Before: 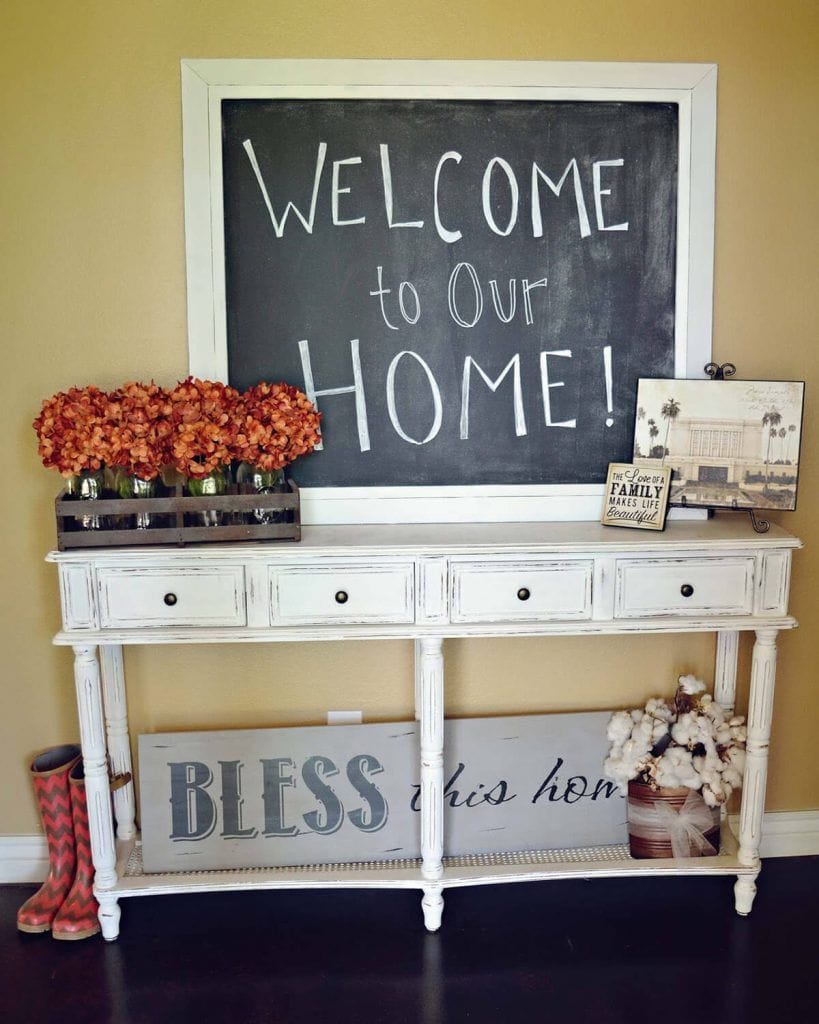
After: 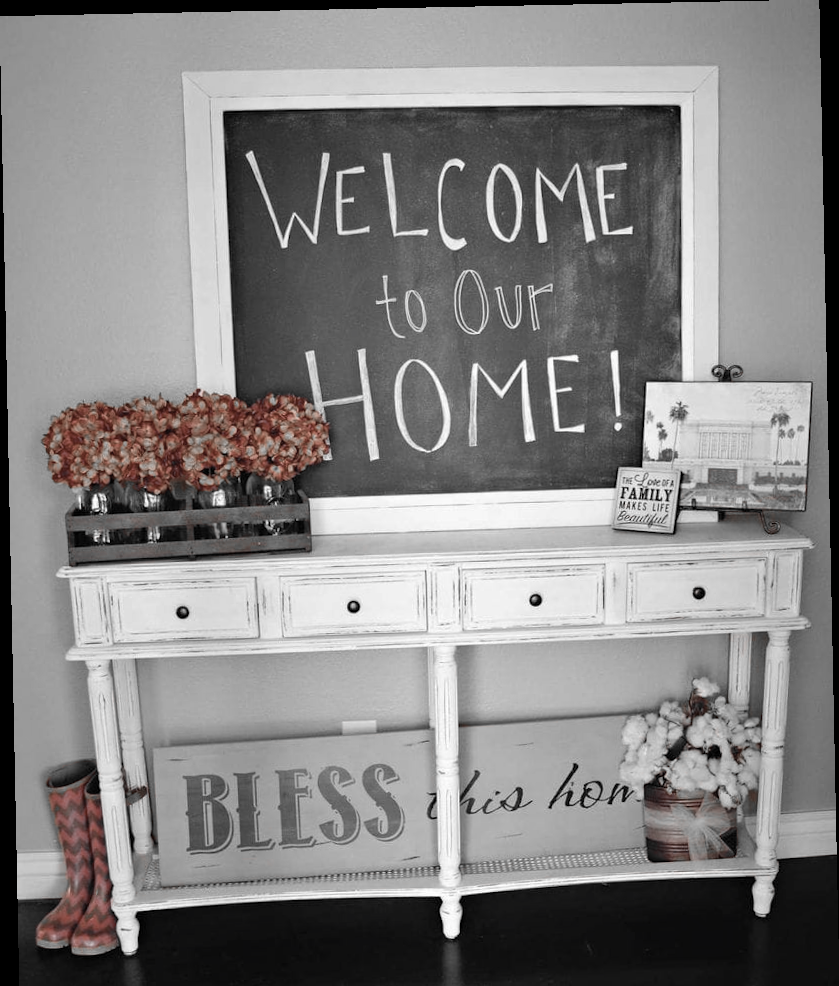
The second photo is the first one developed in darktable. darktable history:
crop and rotate: top 0%, bottom 5.097%
rotate and perspective: rotation -1.17°, automatic cropping off
color zones: curves: ch1 [(0, 0.006) (0.094, 0.285) (0.171, 0.001) (0.429, 0.001) (0.571, 0.003) (0.714, 0.004) (0.857, 0.004) (1, 0.006)]
